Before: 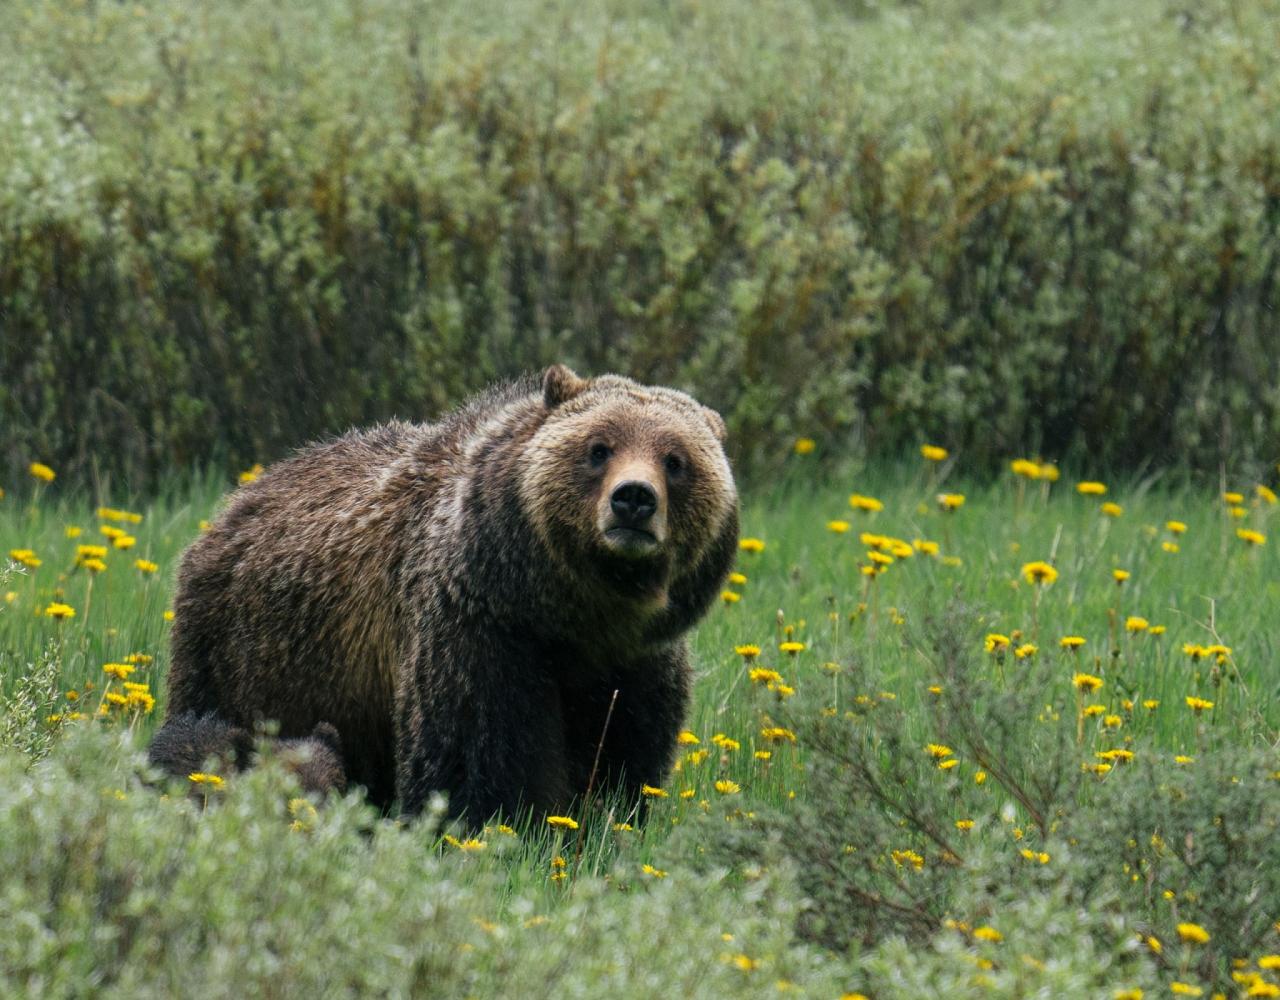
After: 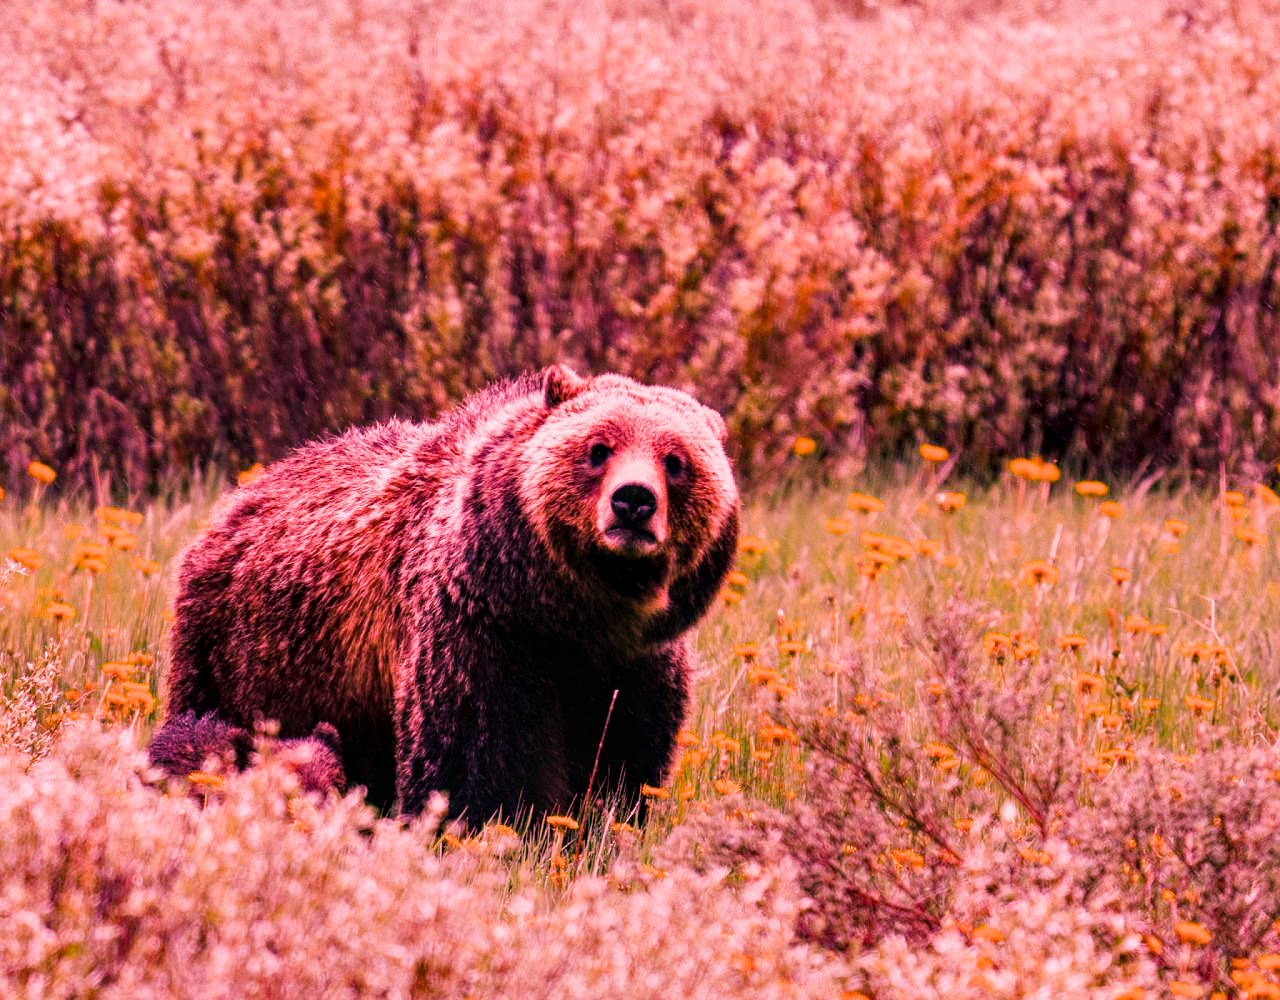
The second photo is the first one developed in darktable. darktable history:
color balance rgb: linear chroma grading › global chroma 3.45%, perceptual saturation grading › global saturation 11.24%, perceptual brilliance grading › global brilliance 3.04%, global vibrance 2.8%
color reconstruction: threshold 104.79, spatial extent 406.79
diffuse or sharpen: iterations 2, sharpness 0.5%, radius span 29, edge sensitivity 3, edge threshold 1, 1st order anisotropy 100%, 3rd order anisotropy 100%, 1st order speed 4.61%, 2nd order speed 12.5%, 3rd order speed 6.47%, 4th order speed 12.37%
color calibration: illuminant same as pipeline (D50), x 0.346, y 0.359, temperature 5002.42 K
white balance: red 2.064, blue 1.369, emerald 1
sigmoid: contrast 1.54, target black 0
local contrast: highlights 55%, shadows 52%, detail 130%, midtone range 0.452
shadows and highlights: shadows 32.83, highlights -47.7, soften with gaussian
